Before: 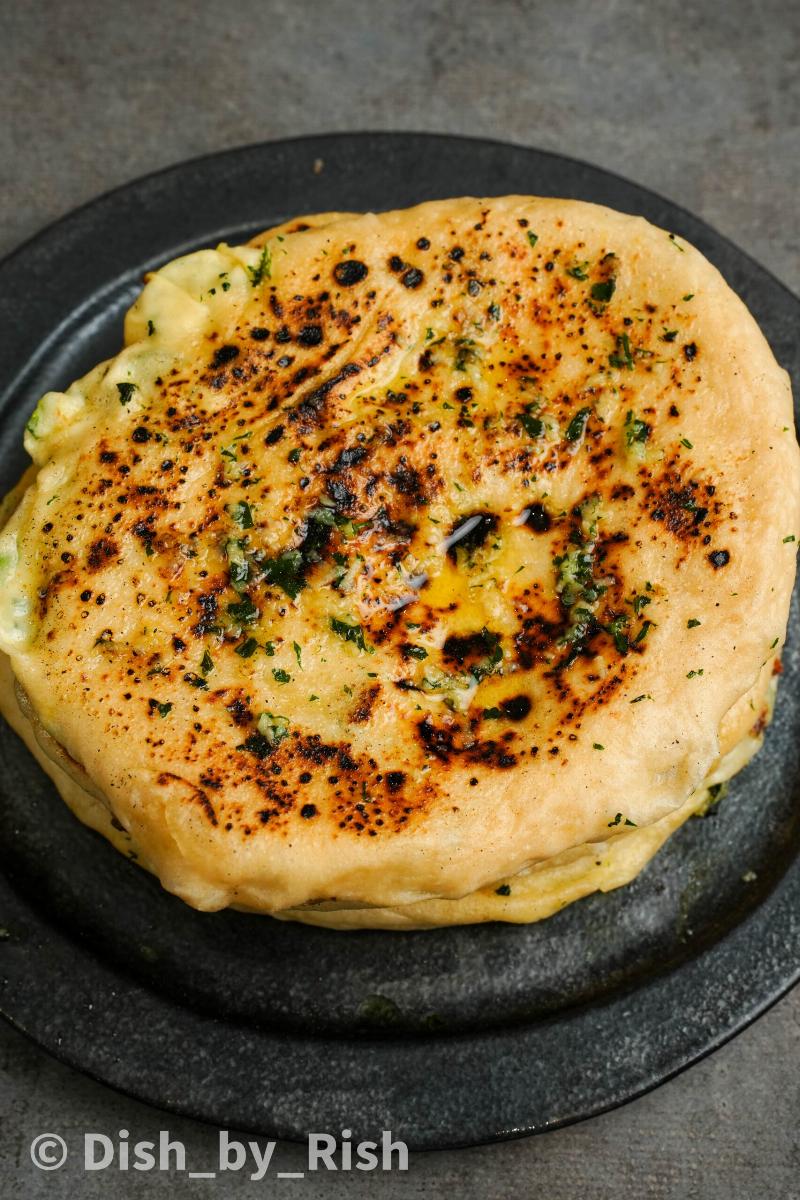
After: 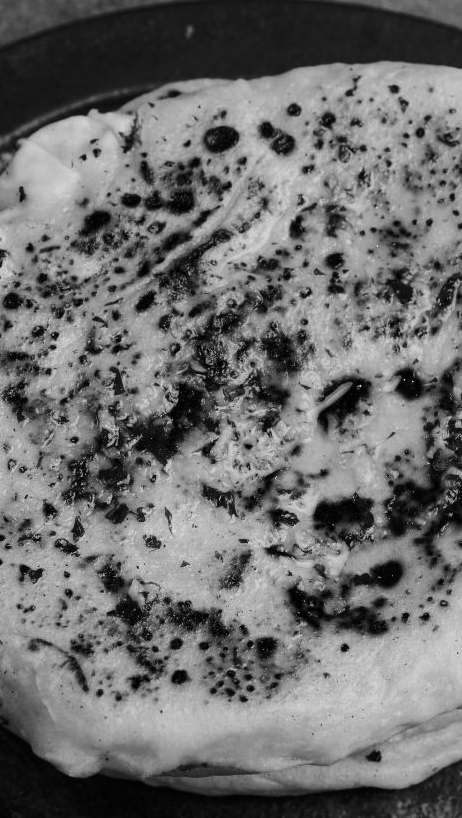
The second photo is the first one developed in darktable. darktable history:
base curve: curves: ch0 [(0, 0) (0.073, 0.04) (0.157, 0.139) (0.492, 0.492) (0.758, 0.758) (1, 1)], preserve colors none
contrast brightness saturation: saturation -0.05
monochrome: a -92.57, b 58.91
crop: left 16.202%, top 11.208%, right 26.045%, bottom 20.557%
color balance rgb: perceptual saturation grading › global saturation 20%, global vibrance 20%
